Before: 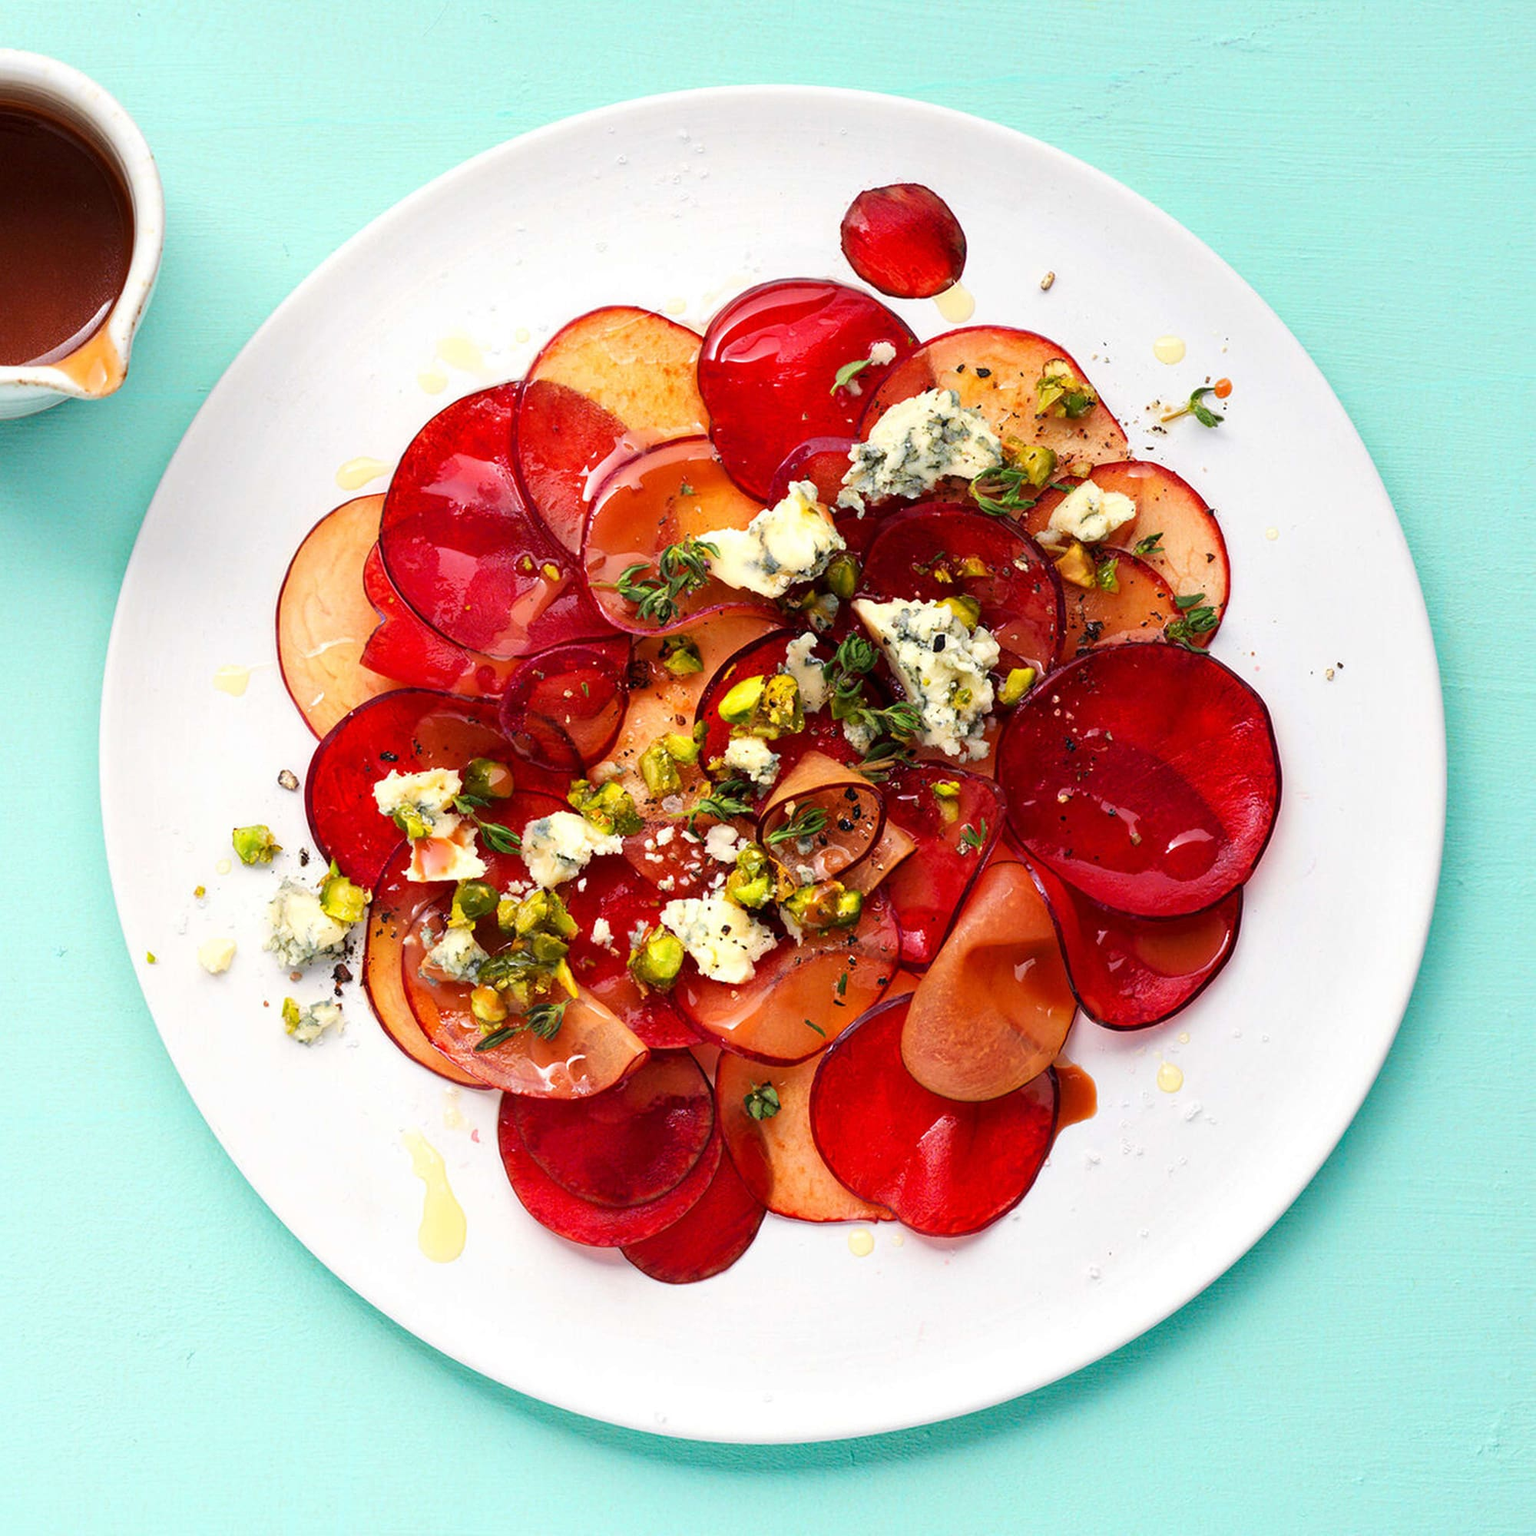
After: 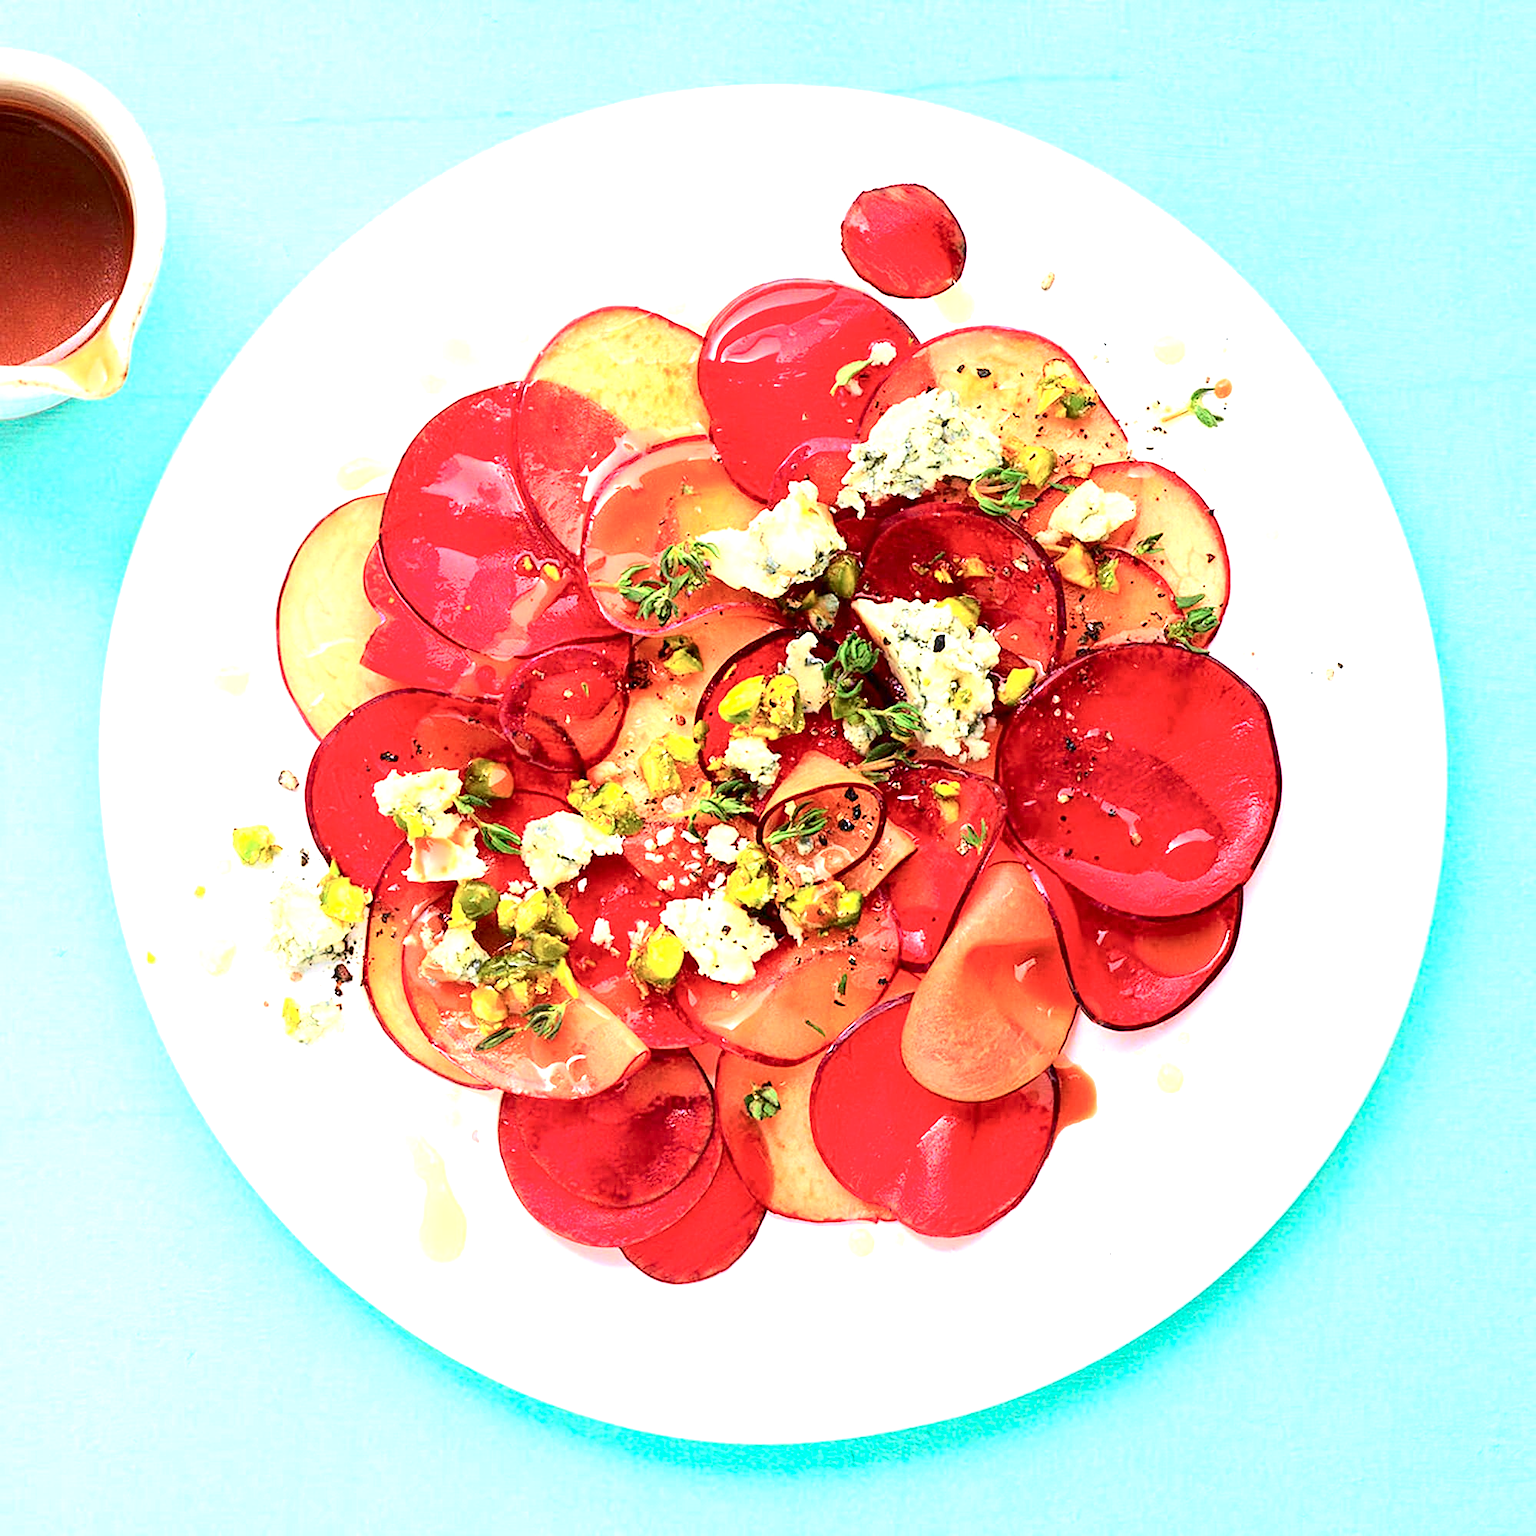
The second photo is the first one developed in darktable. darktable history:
tone curve: curves: ch0 [(0, 0) (0.035, 0.017) (0.131, 0.108) (0.279, 0.279) (0.476, 0.554) (0.617, 0.693) (0.704, 0.77) (0.801, 0.854) (0.895, 0.927) (1, 0.976)]; ch1 [(0, 0) (0.318, 0.278) (0.444, 0.427) (0.493, 0.488) (0.504, 0.497) (0.537, 0.538) (0.594, 0.616) (0.746, 0.764) (1, 1)]; ch2 [(0, 0) (0.316, 0.292) (0.381, 0.37) (0.423, 0.448) (0.476, 0.482) (0.502, 0.495) (0.529, 0.547) (0.583, 0.608) (0.639, 0.657) (0.7, 0.7) (0.861, 0.808) (1, 0.951)], color space Lab, independent channels, preserve colors none
exposure: black level correction 0, exposure 1.35 EV, compensate exposure bias true, compensate highlight preservation false
sharpen: on, module defaults
